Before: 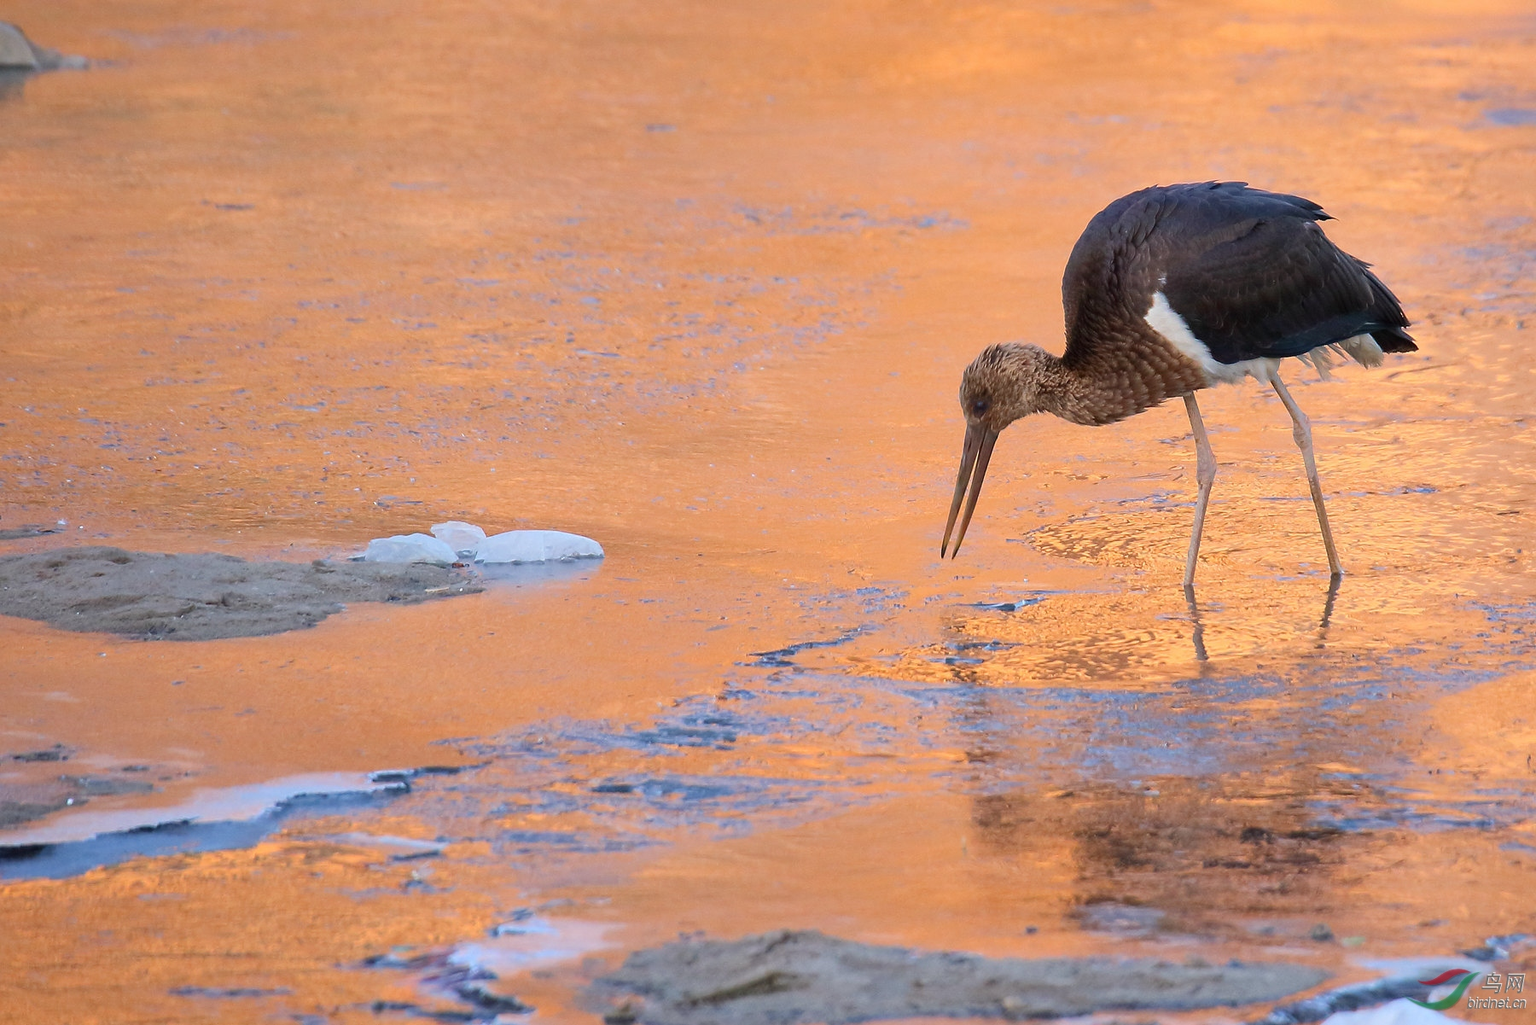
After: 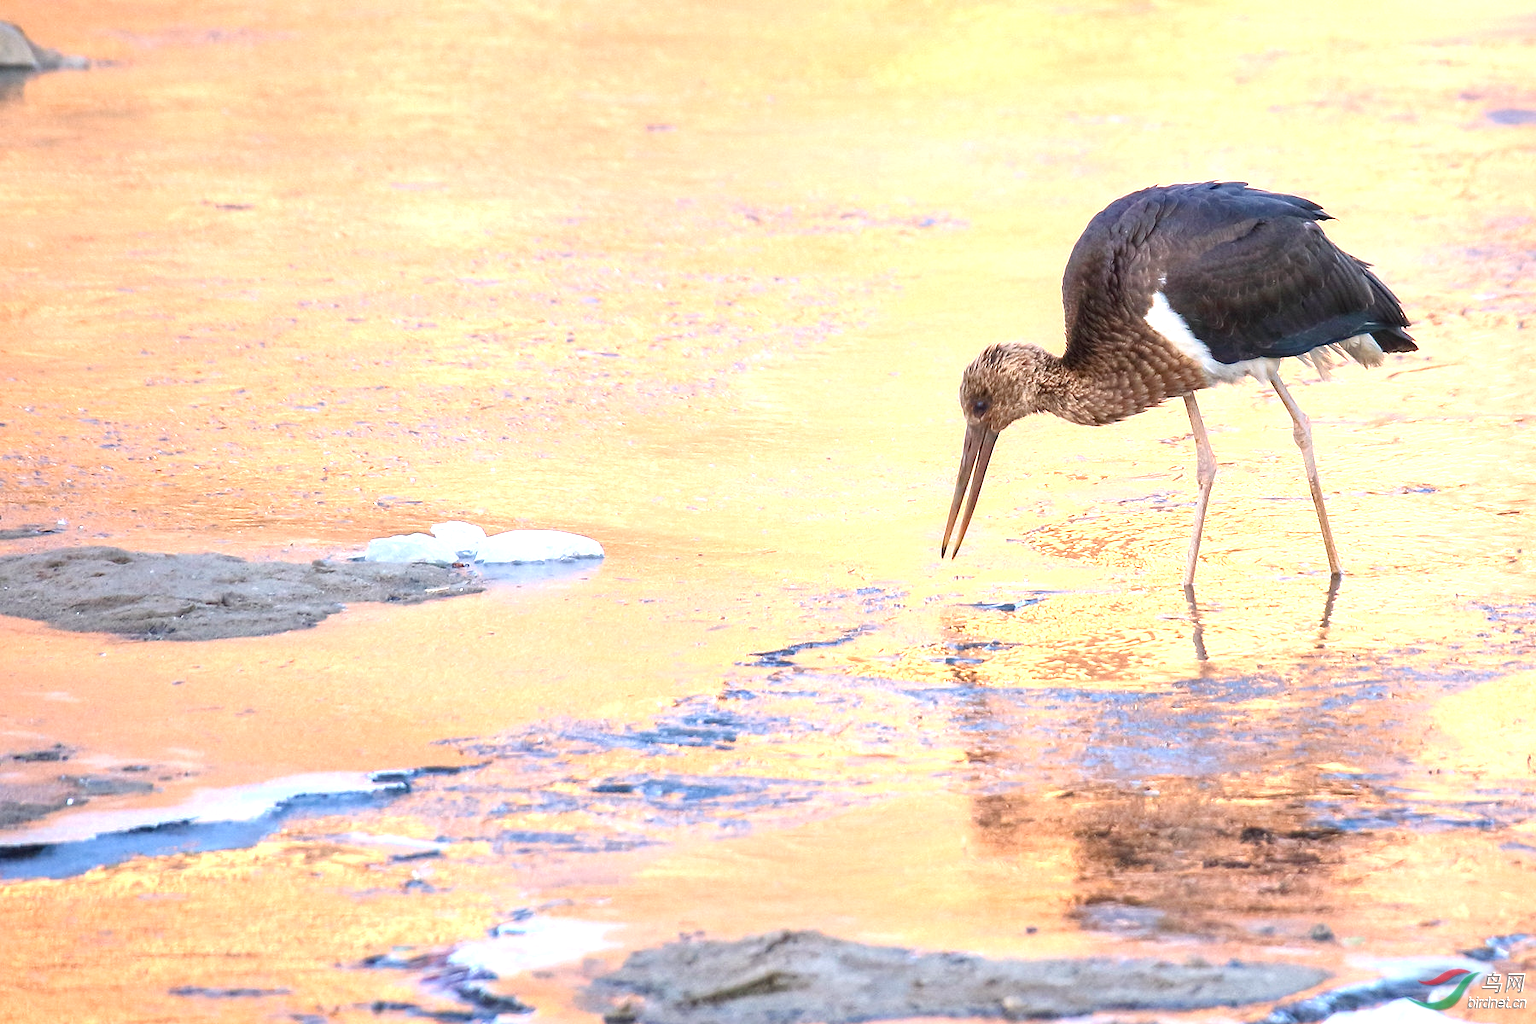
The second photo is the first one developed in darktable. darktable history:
color zones: curves: ch0 [(0, 0.558) (0.143, 0.559) (0.286, 0.529) (0.429, 0.505) (0.571, 0.5) (0.714, 0.5) (0.857, 0.5) (1, 0.558)]; ch1 [(0, 0.469) (0.01, 0.469) (0.12, 0.446) (0.248, 0.469) (0.5, 0.5) (0.748, 0.5) (0.99, 0.469) (1, 0.469)]
local contrast: on, module defaults
exposure: exposure 1 EV, compensate highlight preservation false
color balance rgb: perceptual saturation grading › global saturation 1.078%, perceptual saturation grading › highlights -2.834%, perceptual saturation grading › mid-tones 3.985%, perceptual saturation grading › shadows 7.504%
